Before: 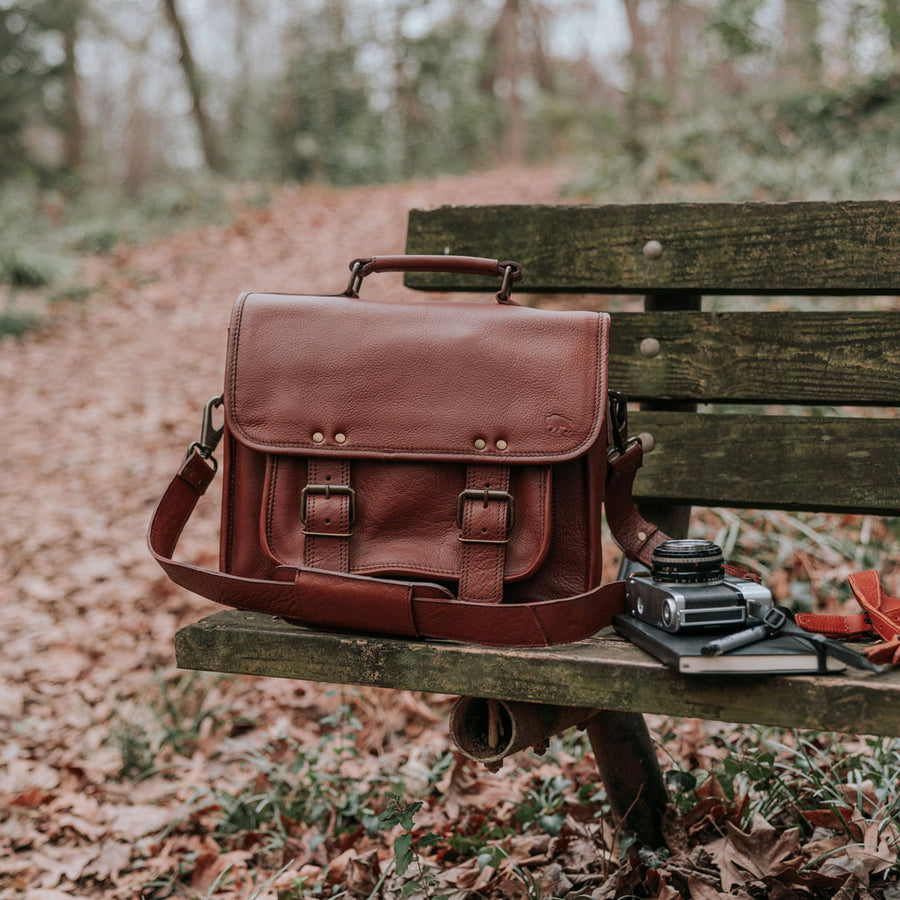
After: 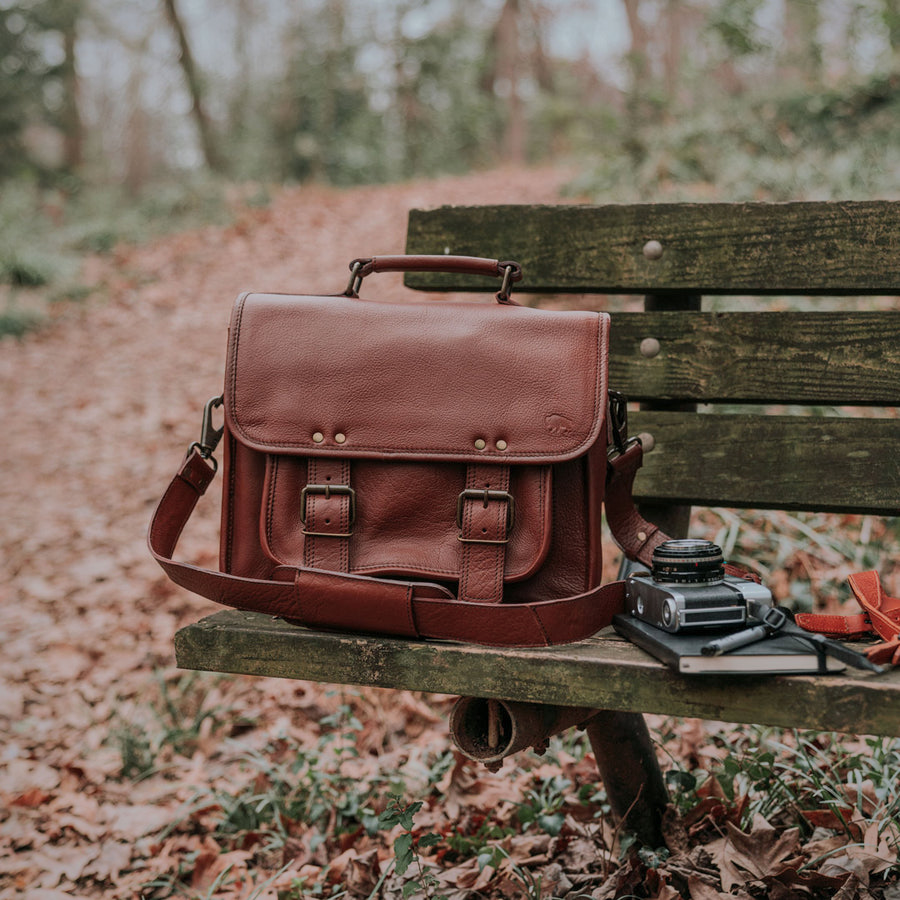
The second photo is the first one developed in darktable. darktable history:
shadows and highlights: shadows 24.77, highlights -70.7
